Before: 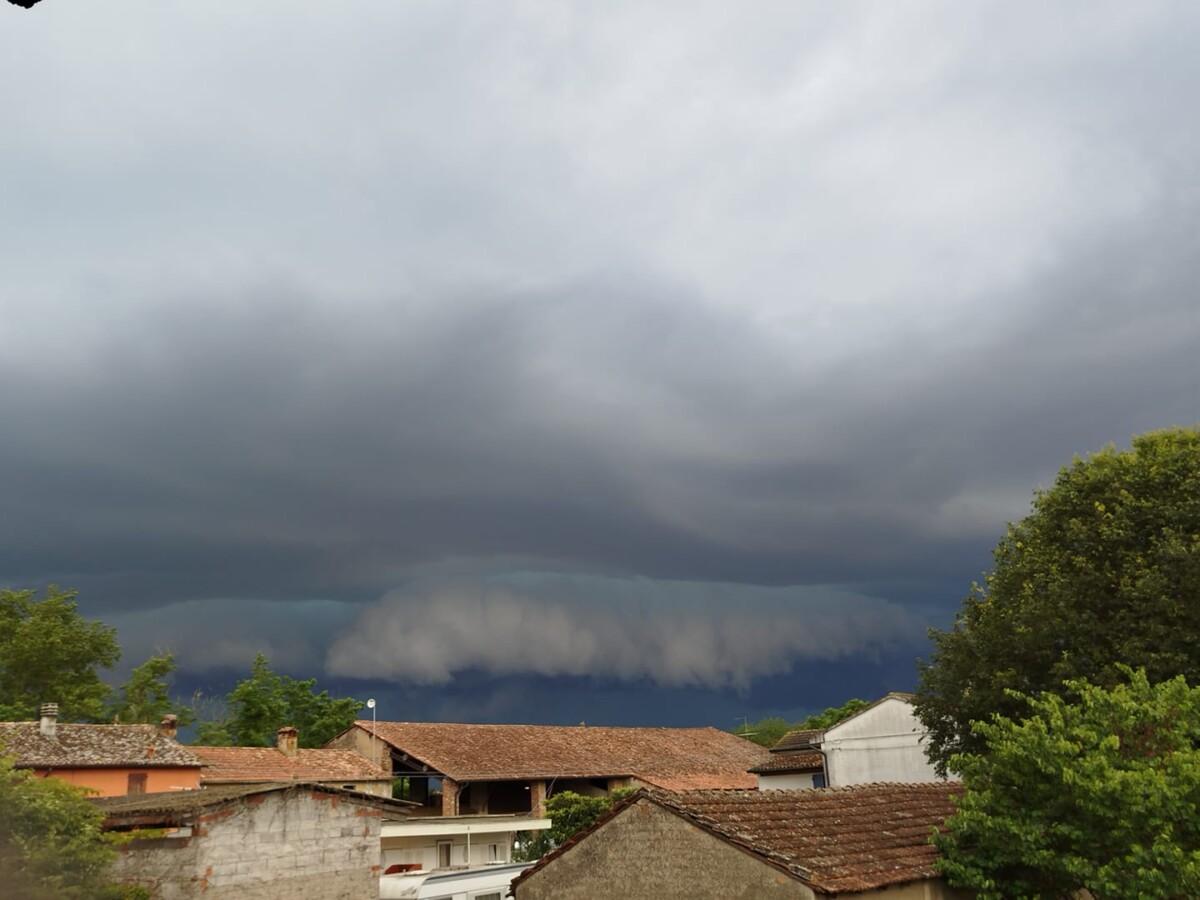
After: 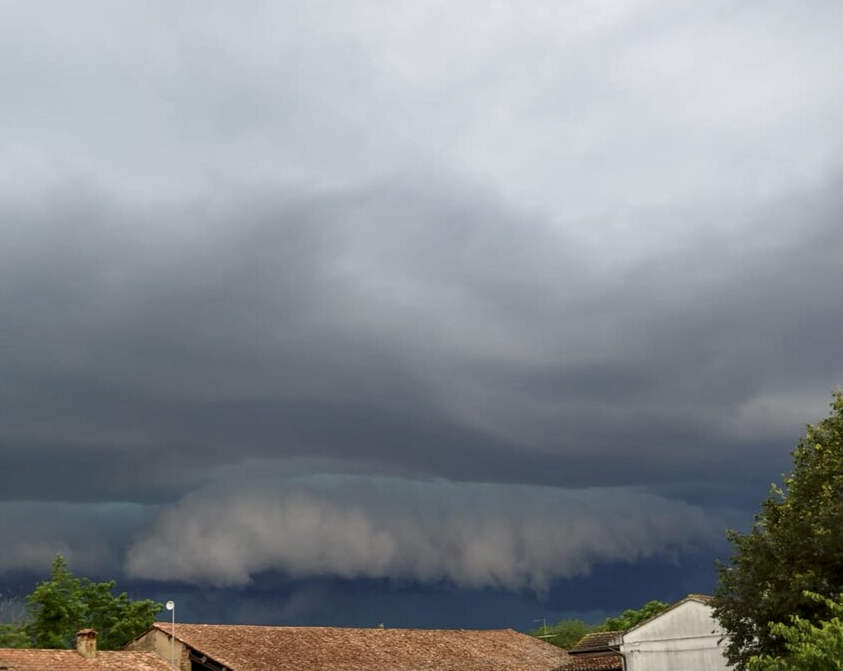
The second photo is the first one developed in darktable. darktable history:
local contrast: detail 130%
exposure: exposure -0.043 EV, compensate highlight preservation false
crop and rotate: left 16.828%, top 10.923%, right 12.918%, bottom 14.468%
